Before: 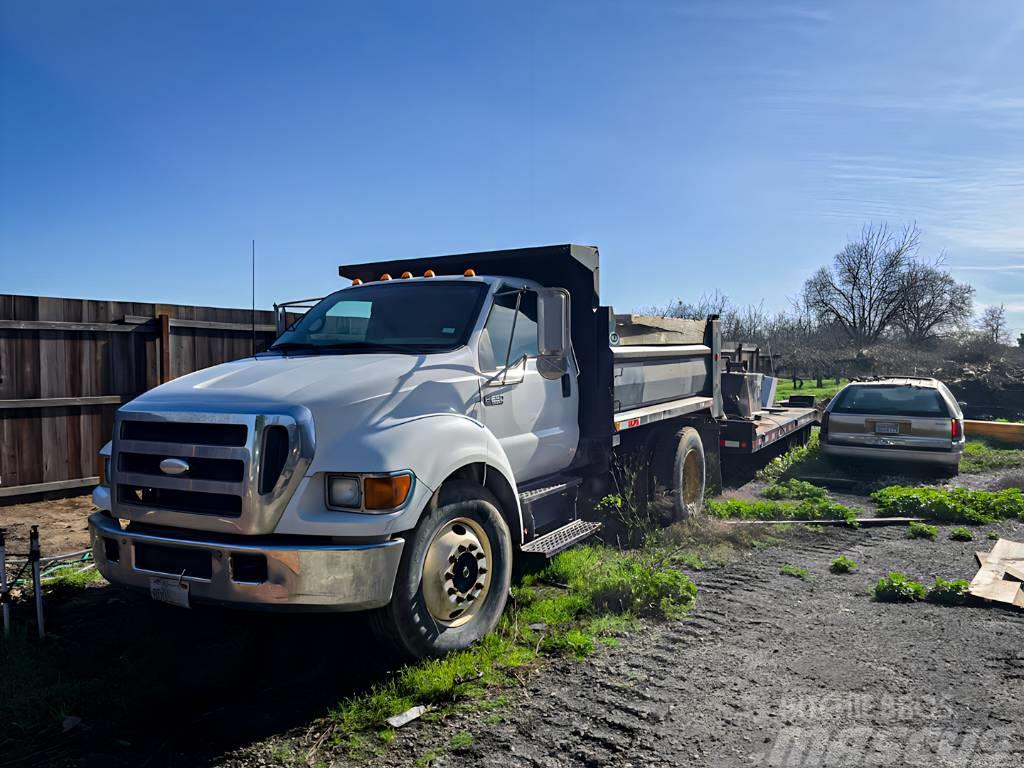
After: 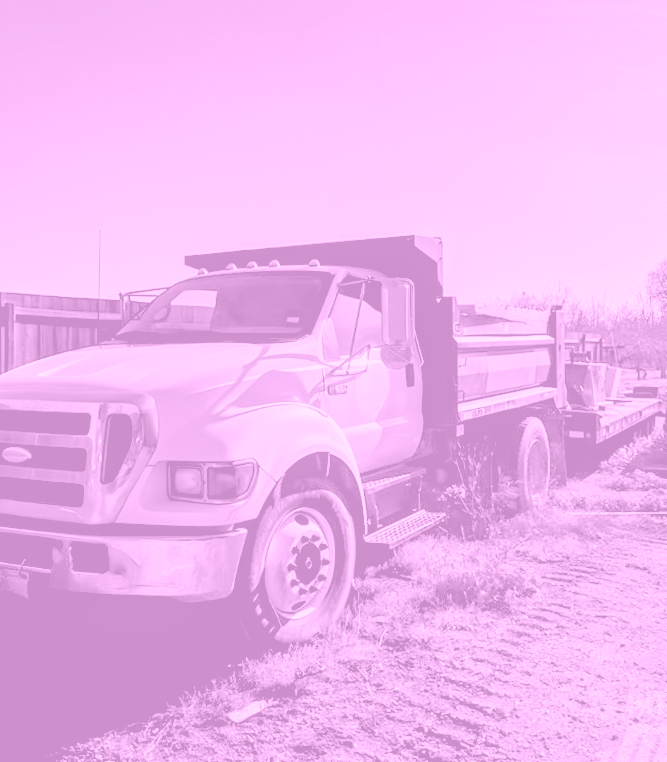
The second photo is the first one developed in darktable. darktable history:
rgb levels: levels [[0.013, 0.434, 0.89], [0, 0.5, 1], [0, 0.5, 1]]
rotate and perspective: rotation 0.226°, lens shift (vertical) -0.042, crop left 0.023, crop right 0.982, crop top 0.006, crop bottom 0.994
colorize: hue 331.2°, saturation 69%, source mix 30.28%, lightness 69.02%, version 1
crop and rotate: left 14.436%, right 18.898%
local contrast: on, module defaults
